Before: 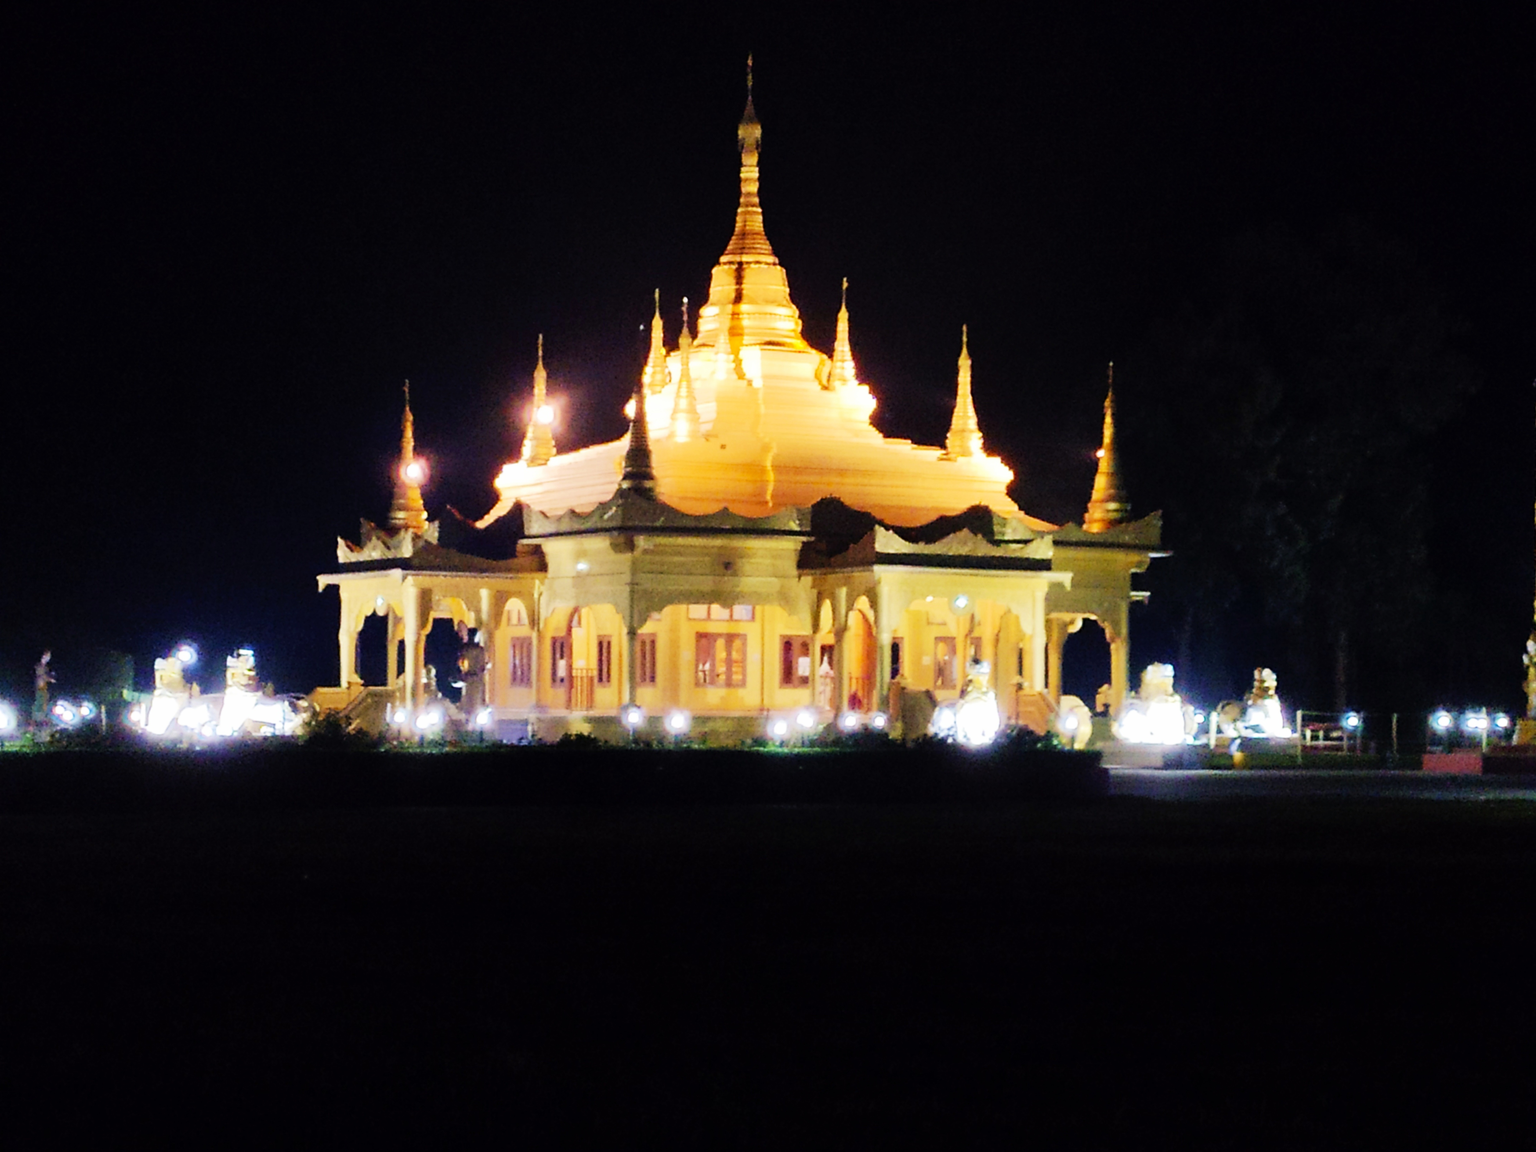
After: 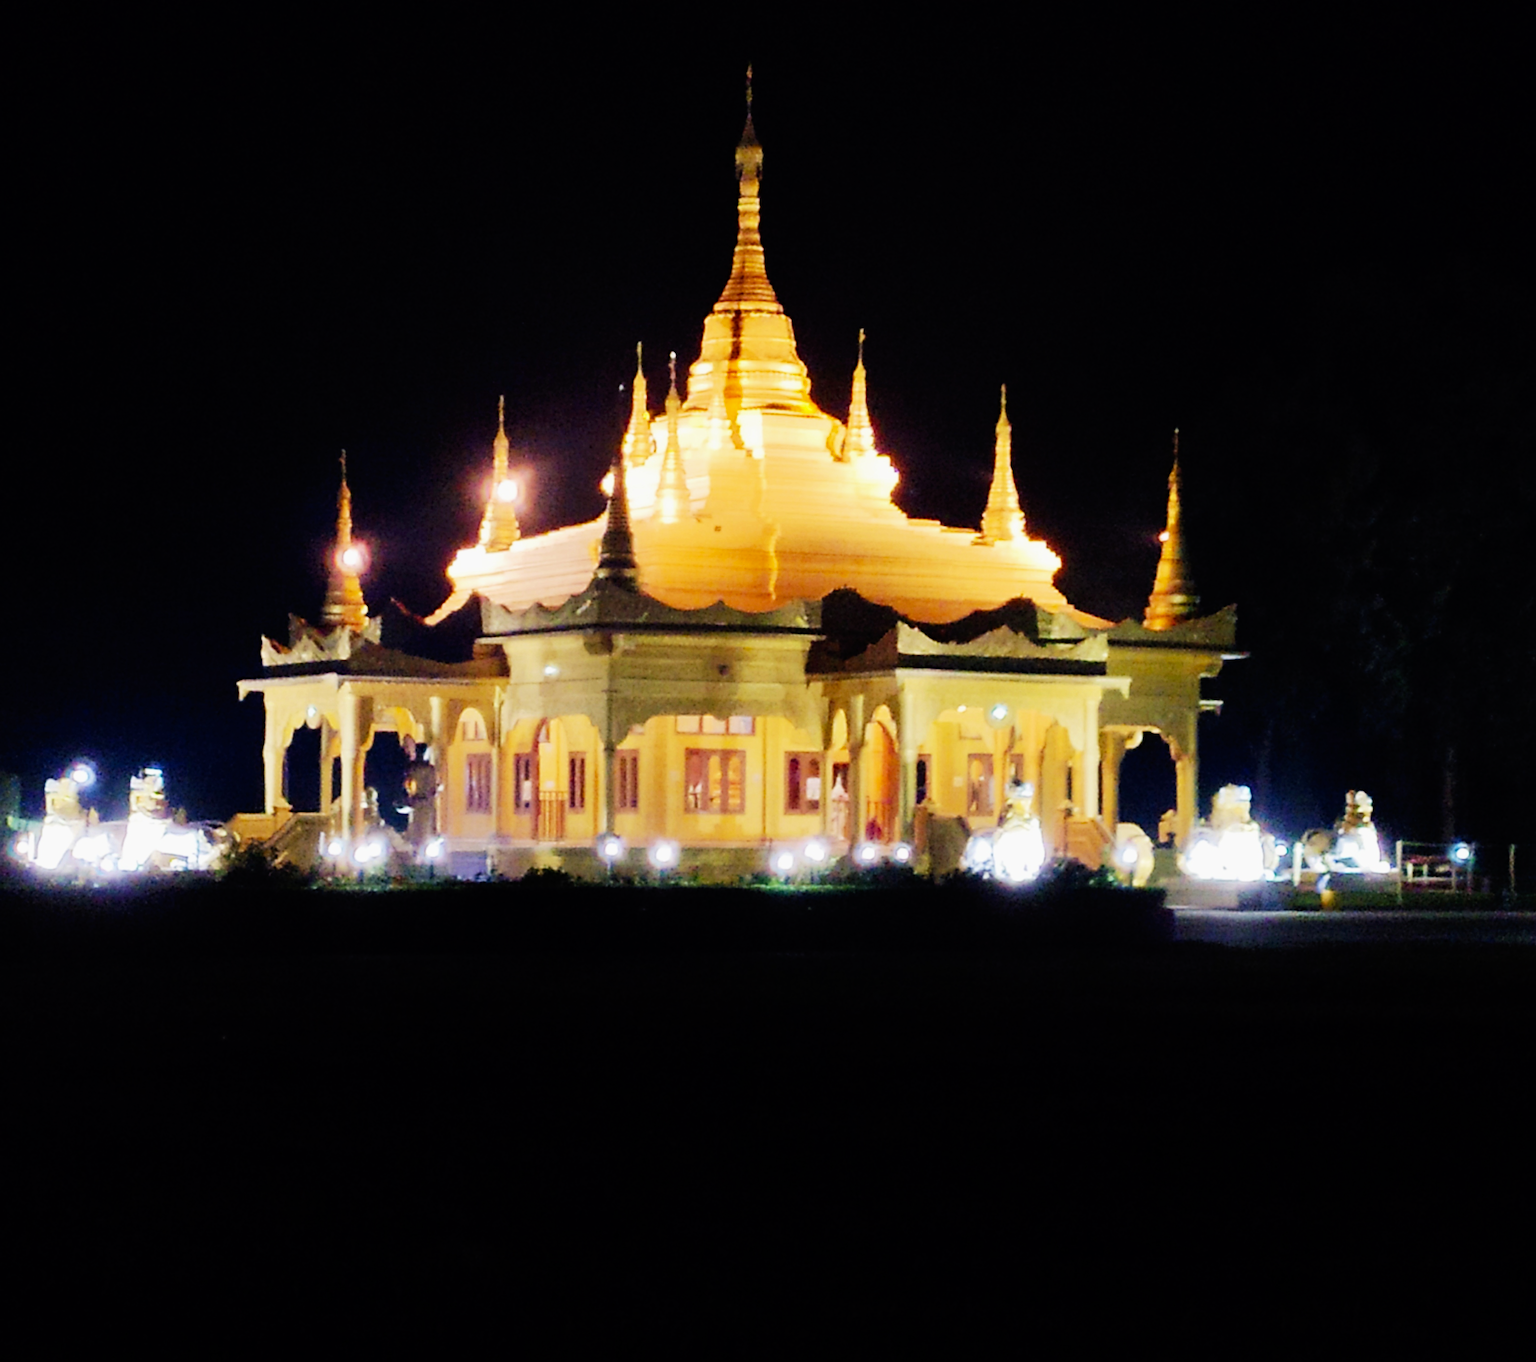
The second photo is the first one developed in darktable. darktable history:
tone curve: curves: ch0 [(0, 0) (0.059, 0.027) (0.162, 0.125) (0.304, 0.279) (0.547, 0.532) (0.828, 0.815) (1, 0.983)]; ch1 [(0, 0) (0.23, 0.166) (0.34, 0.298) (0.371, 0.334) (0.435, 0.413) (0.477, 0.469) (0.499, 0.498) (0.529, 0.544) (0.559, 0.587) (0.743, 0.798) (1, 1)]; ch2 [(0, 0) (0.431, 0.414) (0.498, 0.503) (0.524, 0.531) (0.568, 0.567) (0.6, 0.597) (0.643, 0.631) (0.74, 0.721) (1, 1)], preserve colors none
crop: left 7.605%, right 7.861%
